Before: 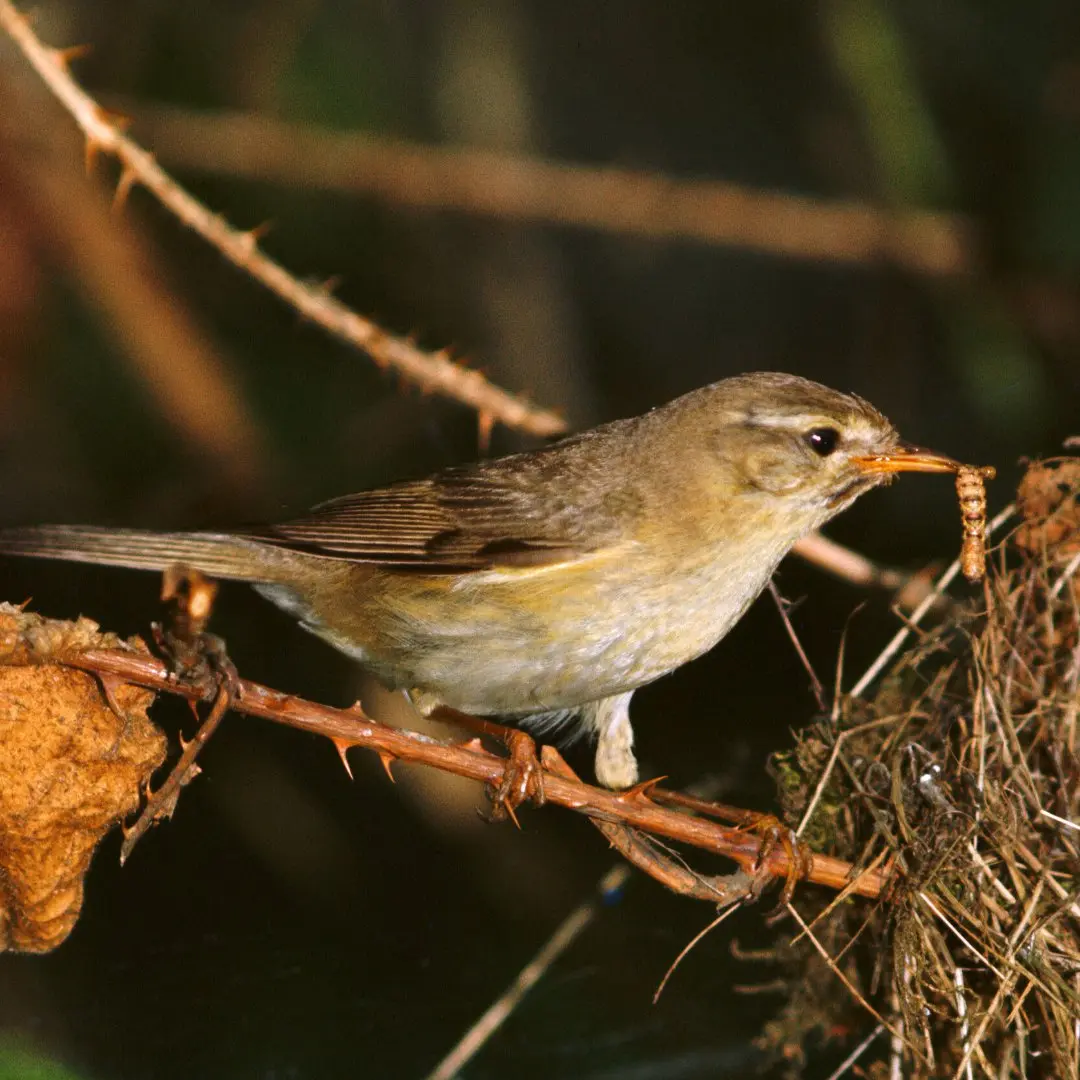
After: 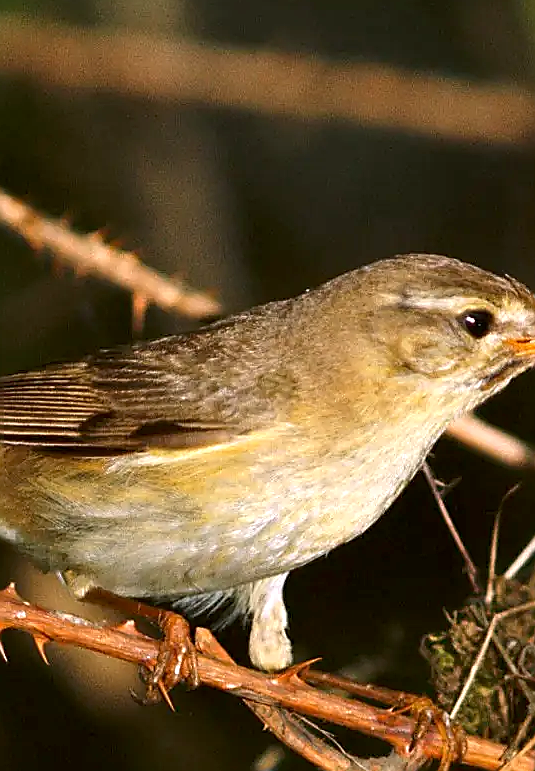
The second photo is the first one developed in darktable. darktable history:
crop: left 32.075%, top 10.976%, right 18.355%, bottom 17.596%
sharpen: radius 1.4, amount 1.25, threshold 0.7
exposure: black level correction 0.003, exposure 0.383 EV, compensate highlight preservation false
